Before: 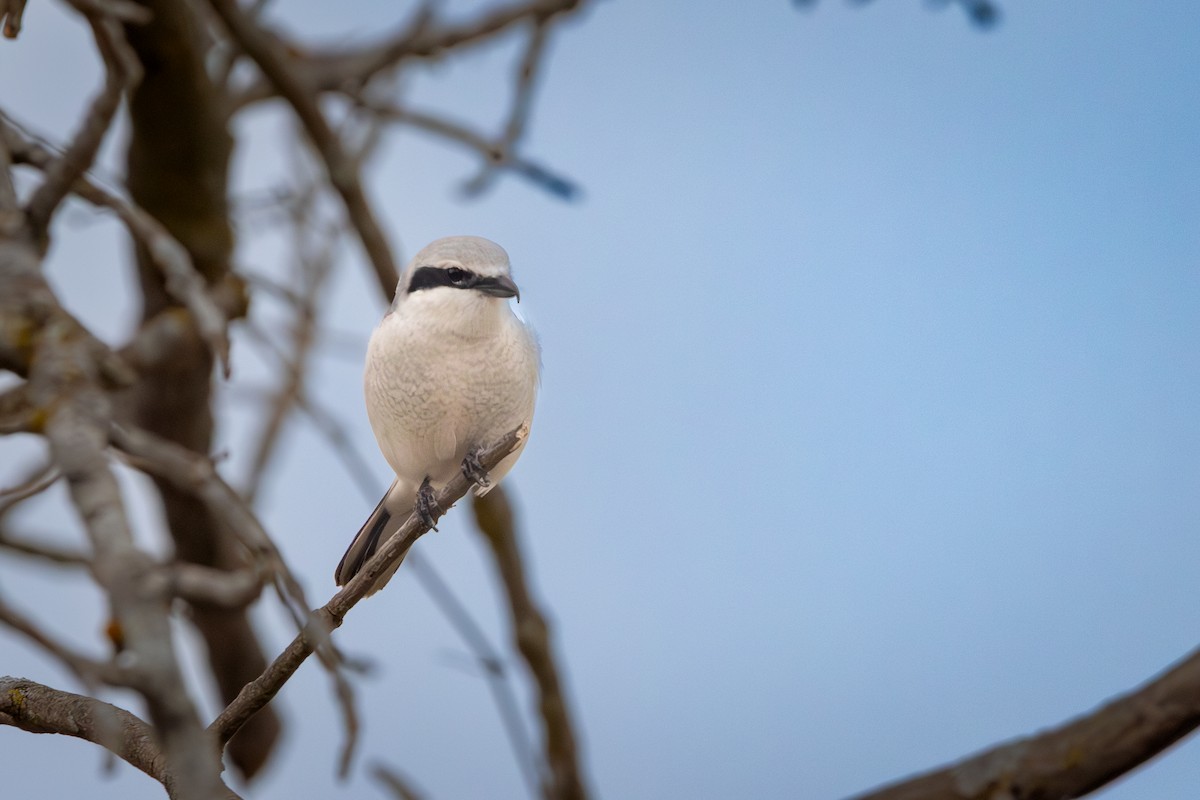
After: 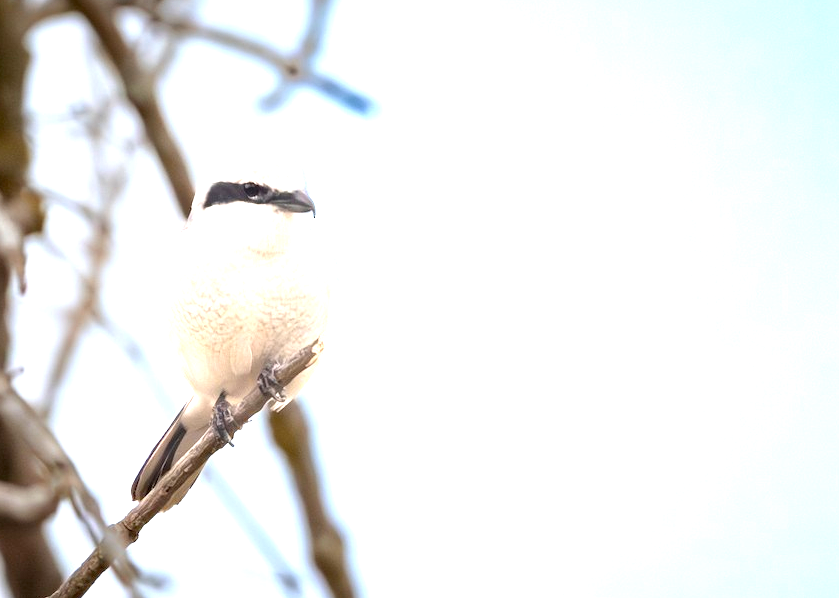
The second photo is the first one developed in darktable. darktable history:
exposure: black level correction 0.001, exposure 1.646 EV, compensate exposure bias true, compensate highlight preservation false
crop and rotate: left 17.046%, top 10.659%, right 12.989%, bottom 14.553%
